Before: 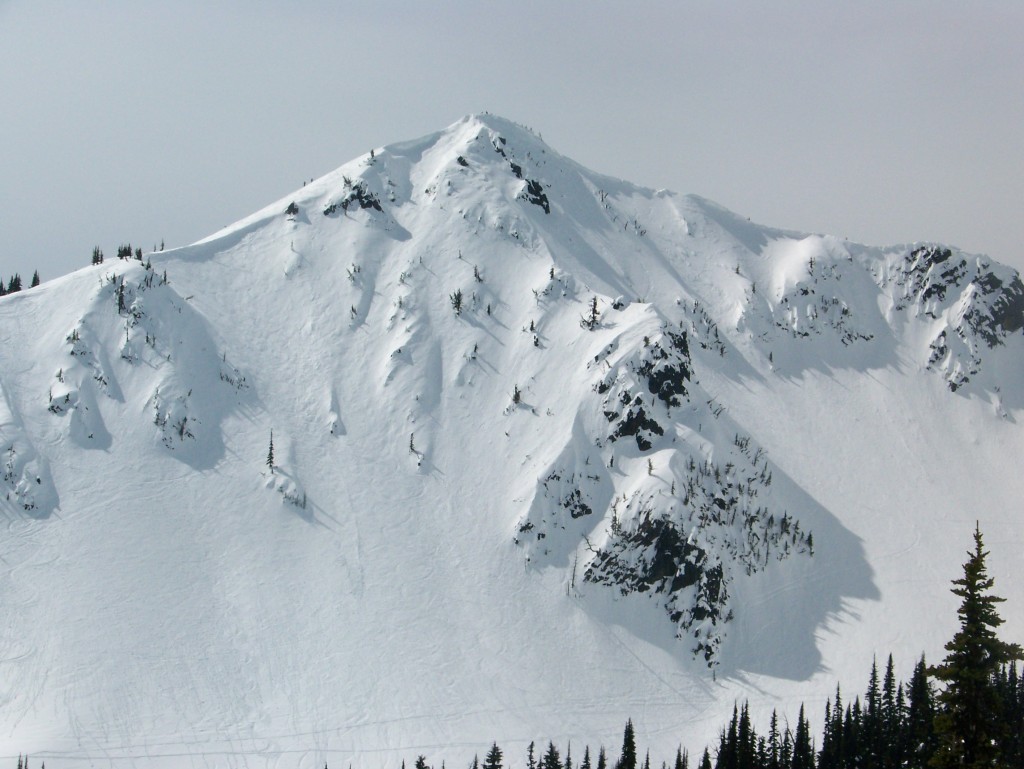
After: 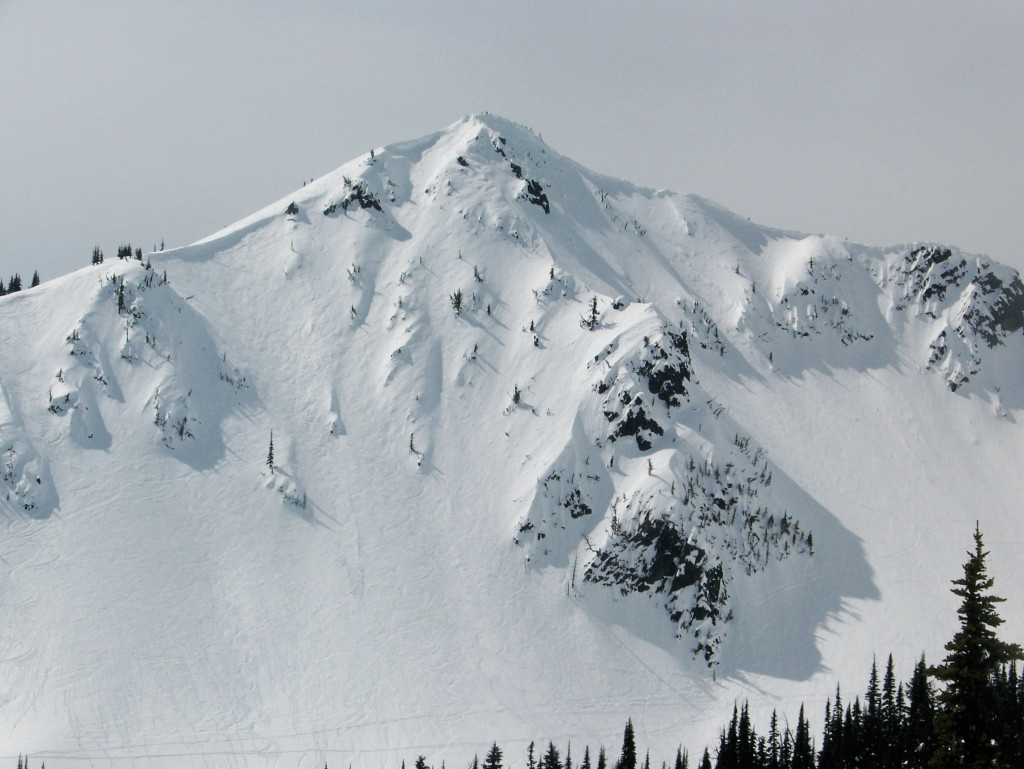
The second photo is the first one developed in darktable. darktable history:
filmic rgb: black relative exposure -9.4 EV, white relative exposure 3.05 EV, threshold 3.05 EV, hardness 6.07, color science v4 (2020), enable highlight reconstruction true
